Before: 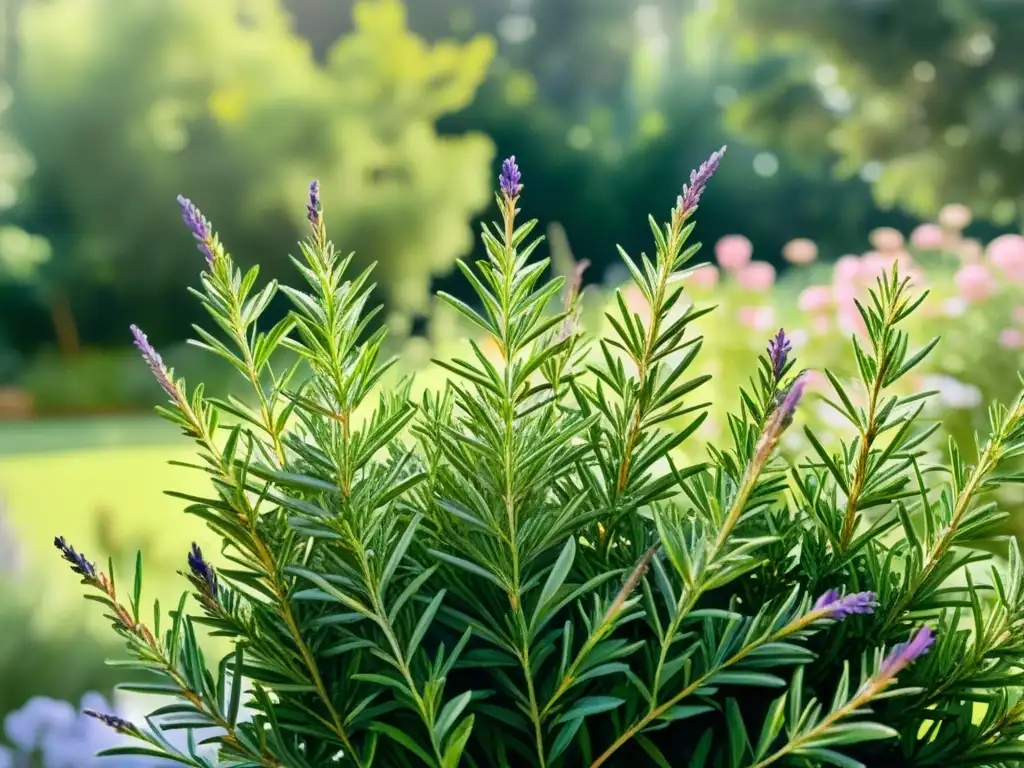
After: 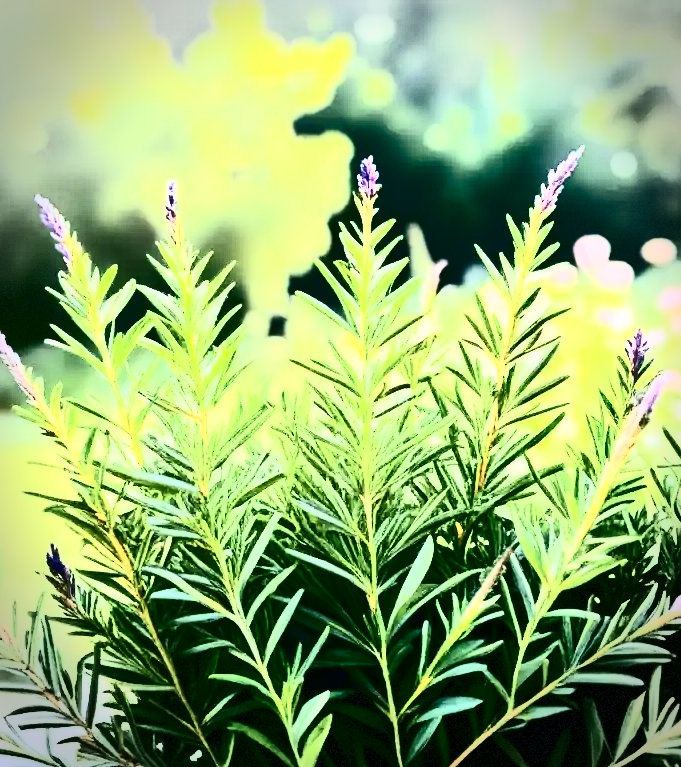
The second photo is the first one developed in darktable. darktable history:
contrast brightness saturation: contrast 0.942, brightness 0.203
exposure: exposure 0.783 EV, compensate exposure bias true, compensate highlight preservation false
crop and rotate: left 13.892%, right 19.551%
vignetting: automatic ratio true, dithering 8-bit output, unbound false
